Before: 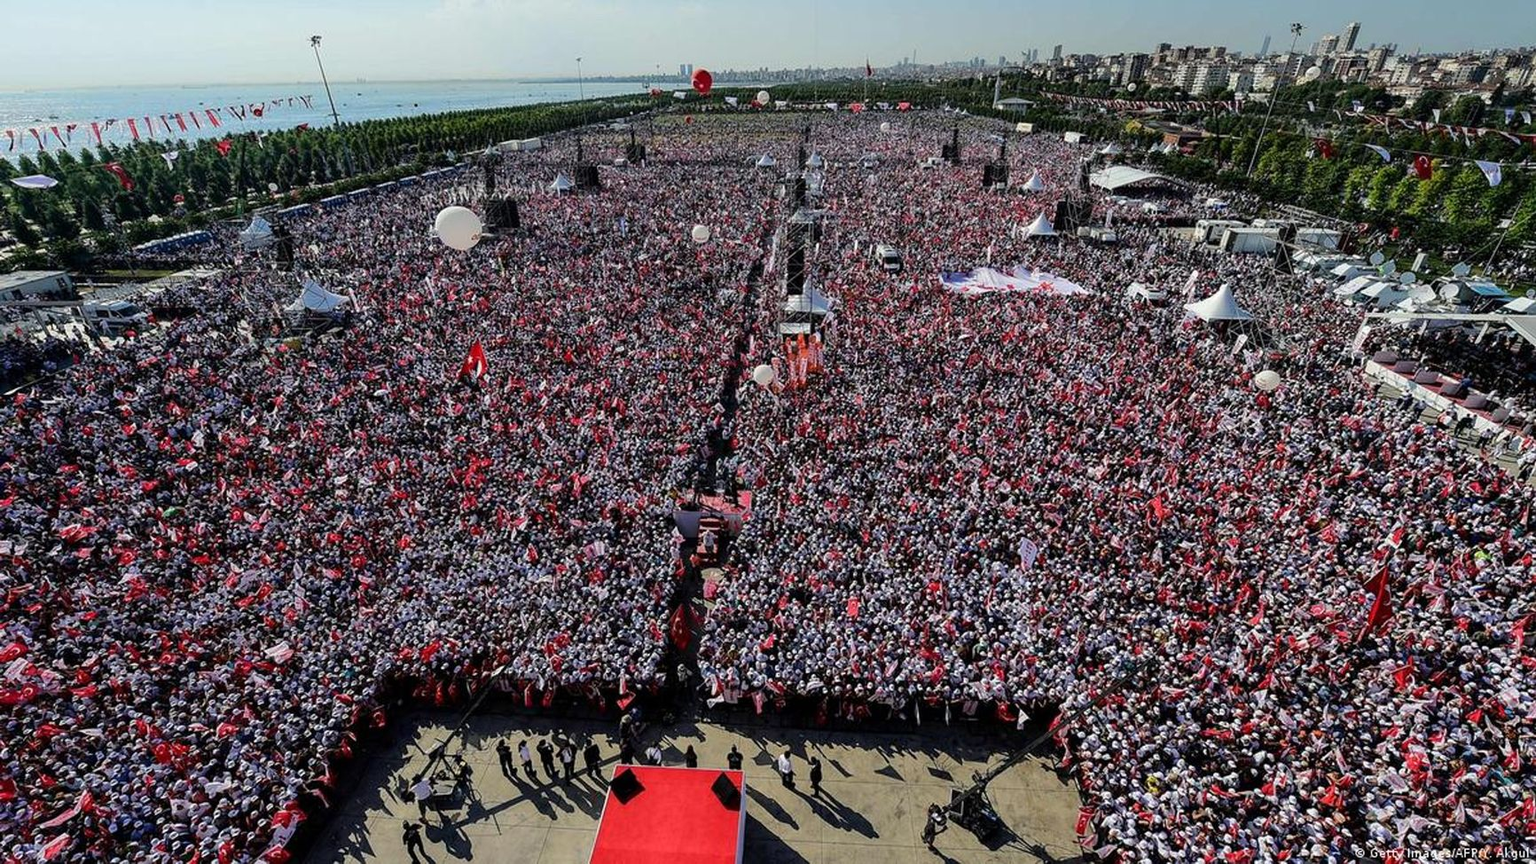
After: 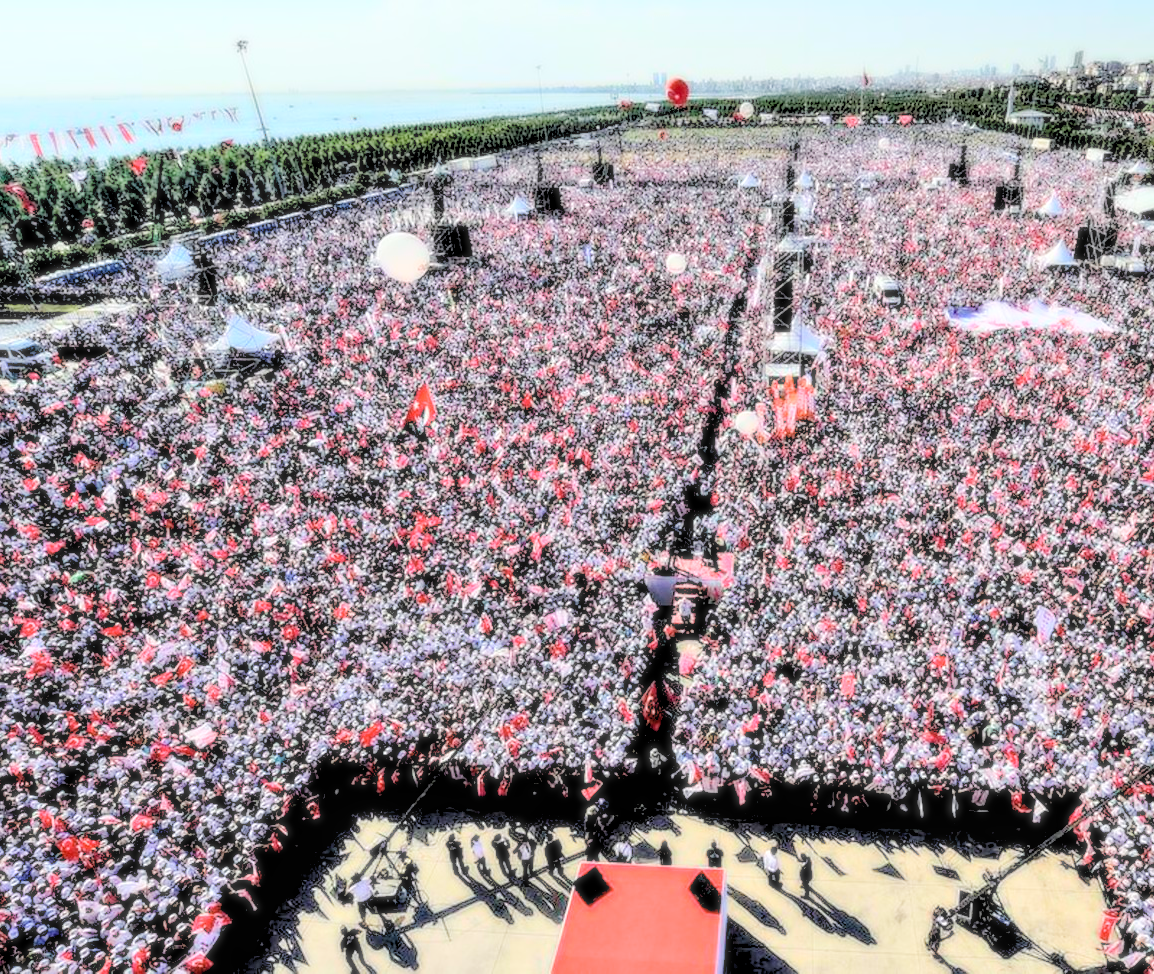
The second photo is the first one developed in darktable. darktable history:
crop and rotate: left 6.617%, right 26.717%
rgb levels: preserve colors sum RGB, levels [[0.038, 0.433, 0.934], [0, 0.5, 1], [0, 0.5, 1]]
local contrast: on, module defaults
sharpen: amount 0.2
bloom: size 0%, threshold 54.82%, strength 8.31%
tone equalizer: -7 EV 0.15 EV, -6 EV 0.6 EV, -5 EV 1.15 EV, -4 EV 1.33 EV, -3 EV 1.15 EV, -2 EV 0.6 EV, -1 EV 0.15 EV, mask exposure compensation -0.5 EV
white balance: emerald 1
exposure: compensate highlight preservation false
